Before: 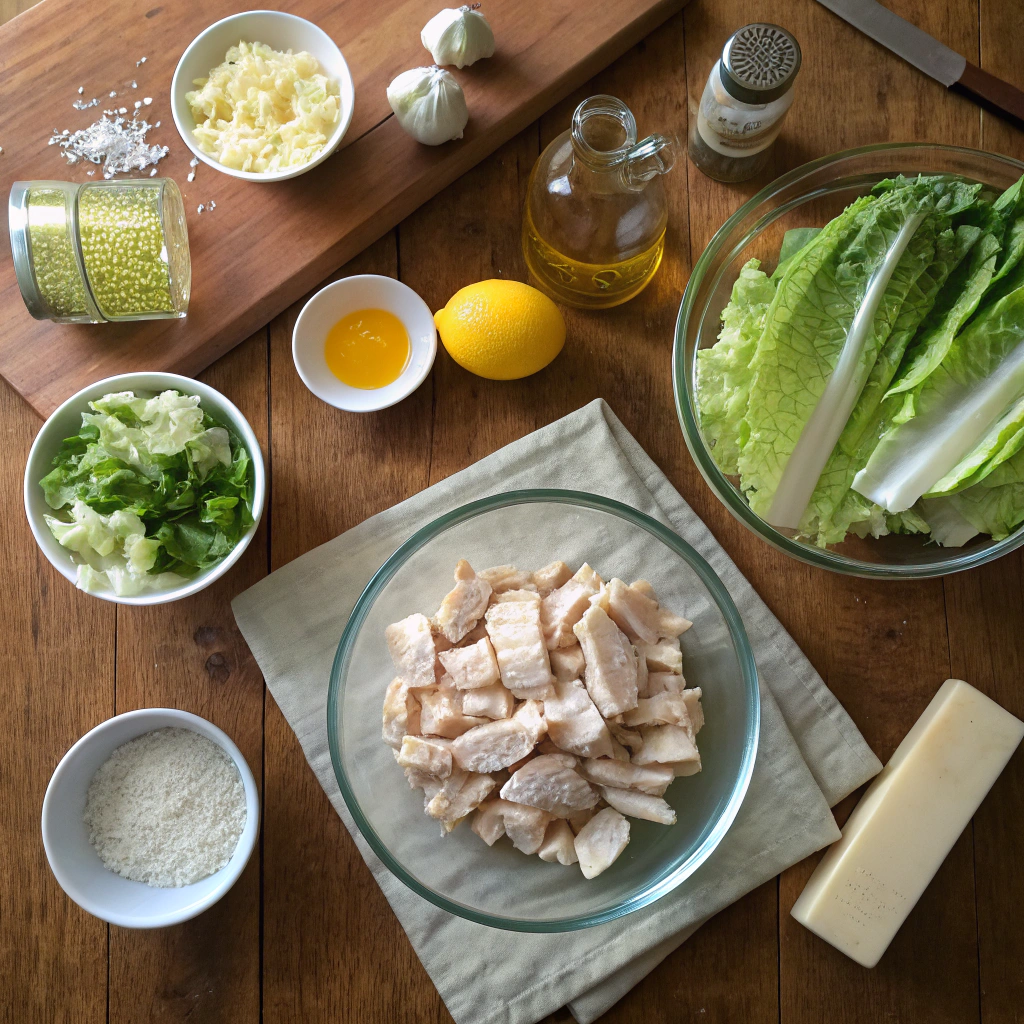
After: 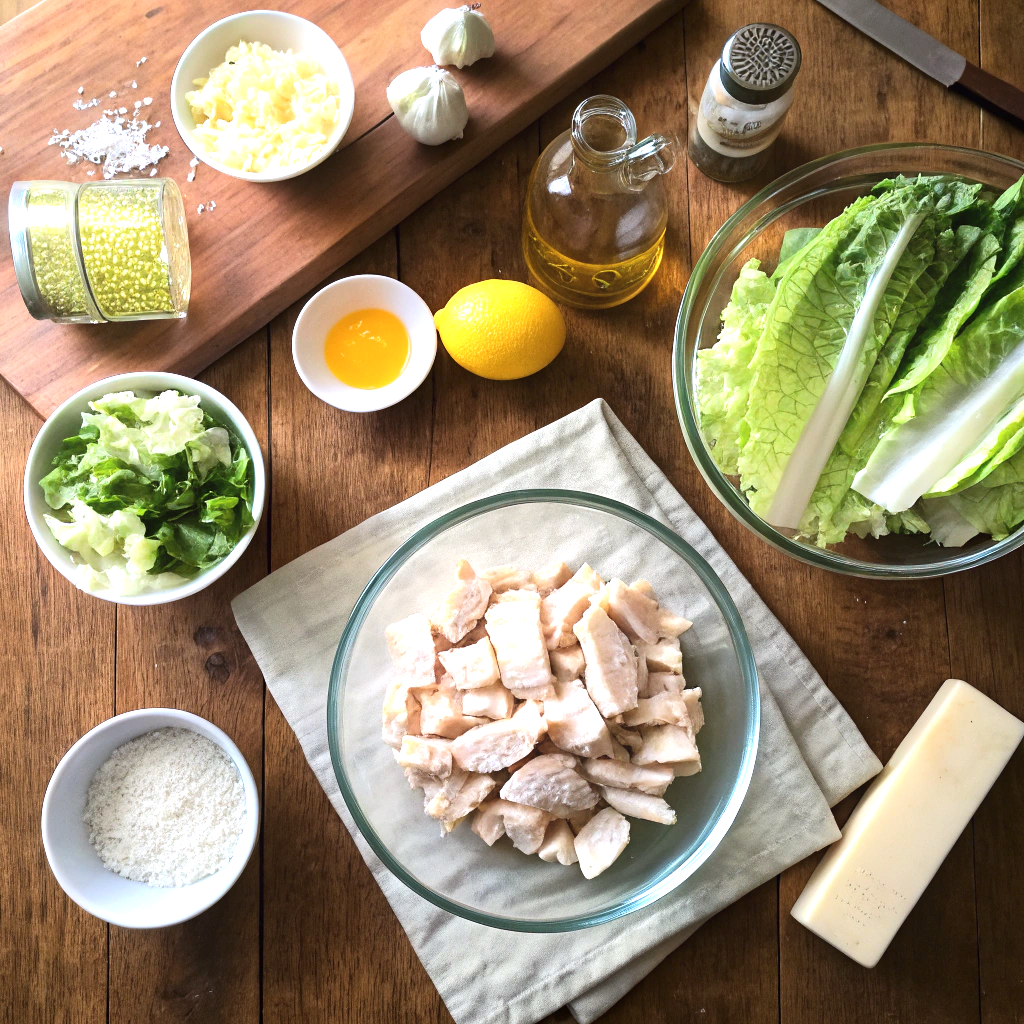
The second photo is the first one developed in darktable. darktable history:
color calibration: illuminant custom, x 0.348, y 0.366, temperature 4940.58 K
exposure: exposure 0.935 EV, compensate highlight preservation false
tone curve: curves: ch0 [(0.016, 0.011) (0.204, 0.146) (0.515, 0.476) (0.78, 0.795) (1, 0.981)], color space Lab, linked channels, preserve colors none
